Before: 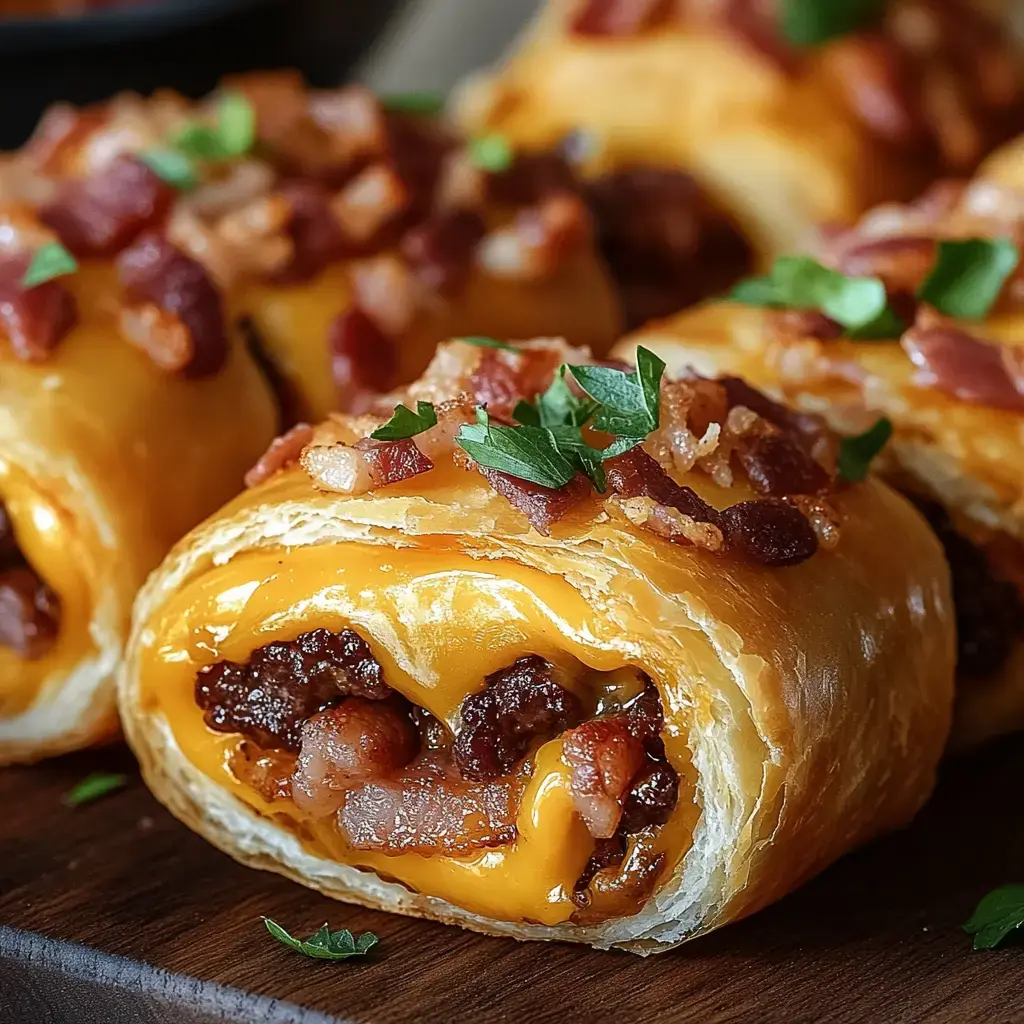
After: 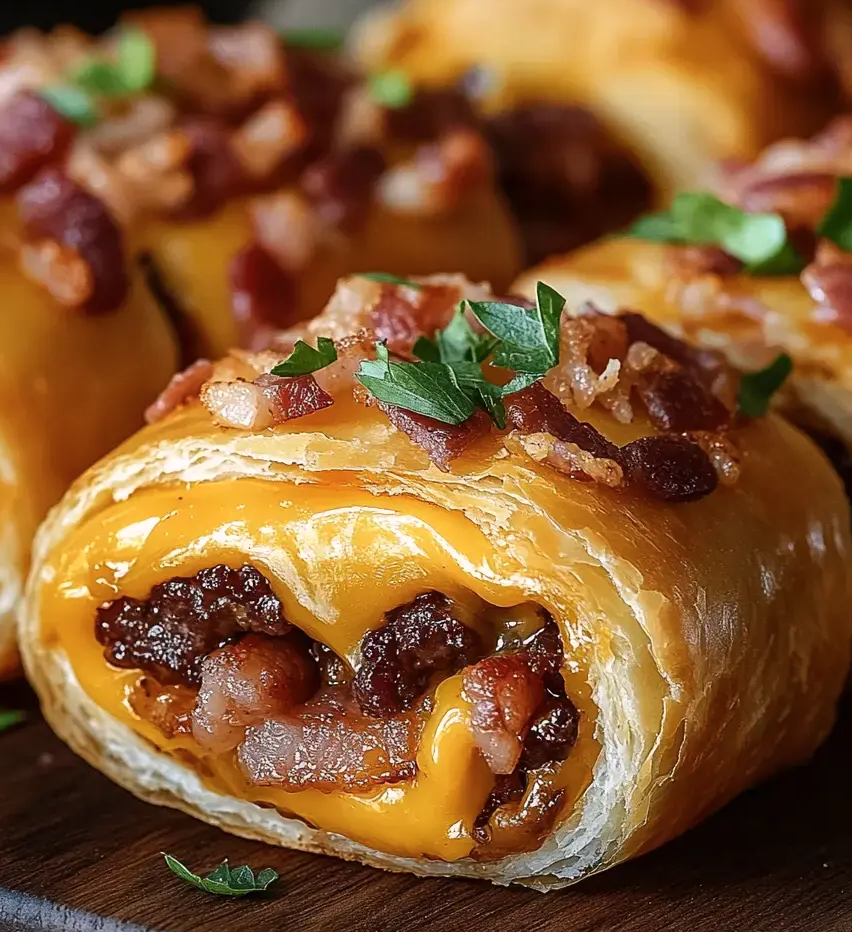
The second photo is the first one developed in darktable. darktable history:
crop: left 9.779%, top 6.34%, right 6.947%, bottom 2.599%
color balance rgb: highlights gain › chroma 0.875%, highlights gain › hue 25.25°, perceptual saturation grading › global saturation 0.346%
